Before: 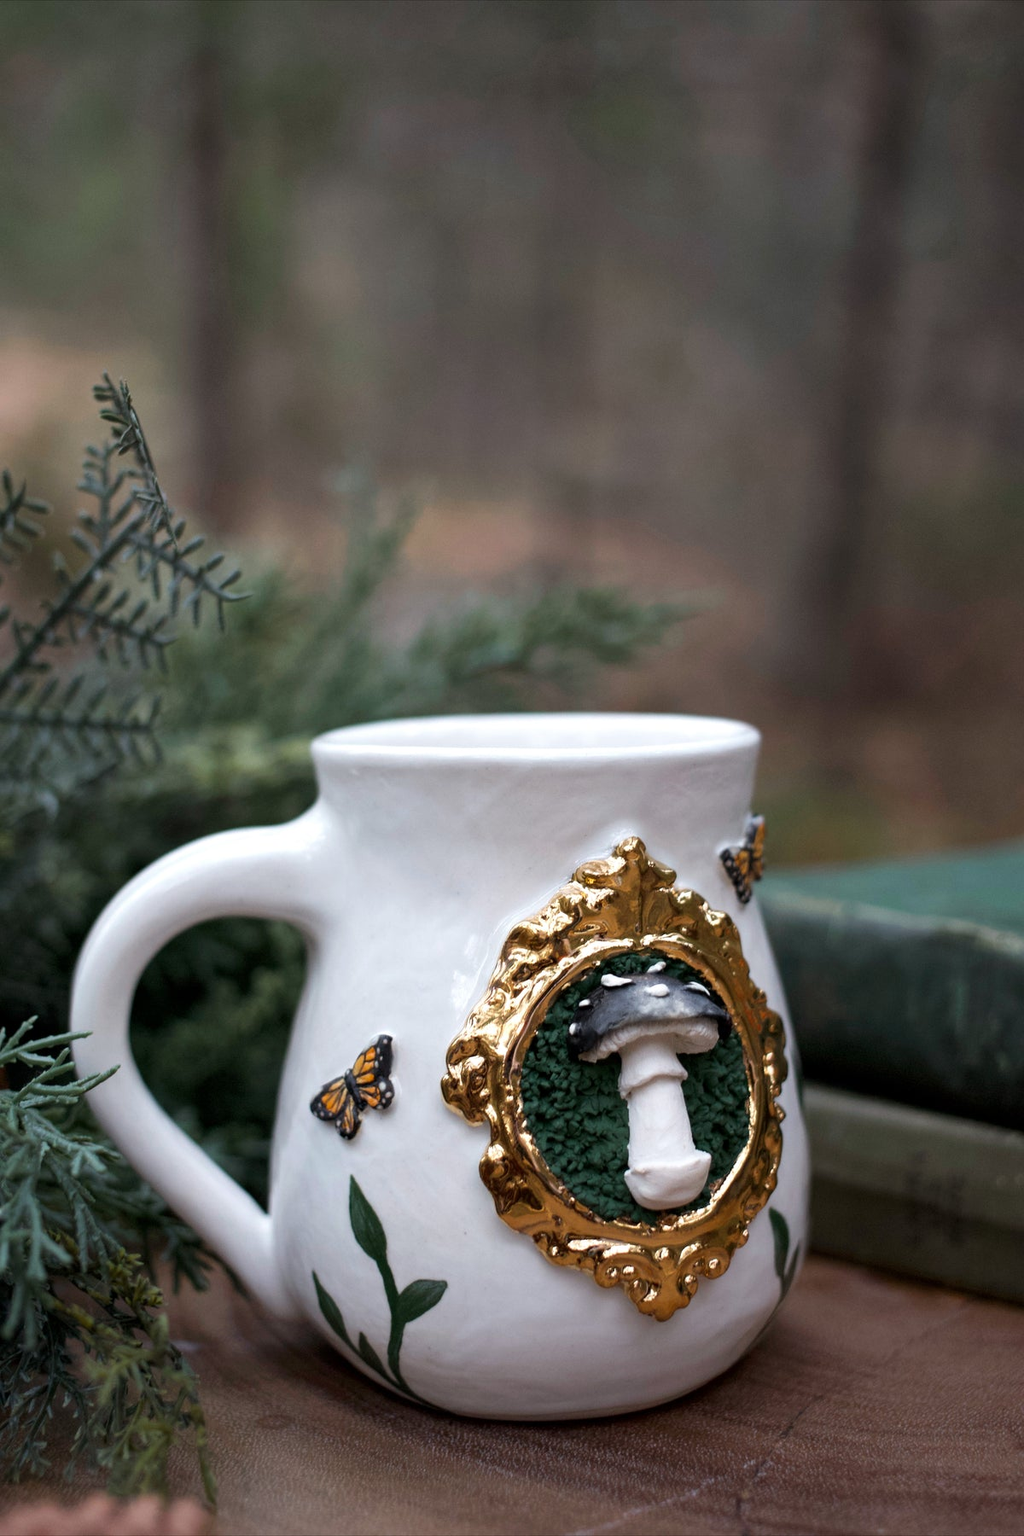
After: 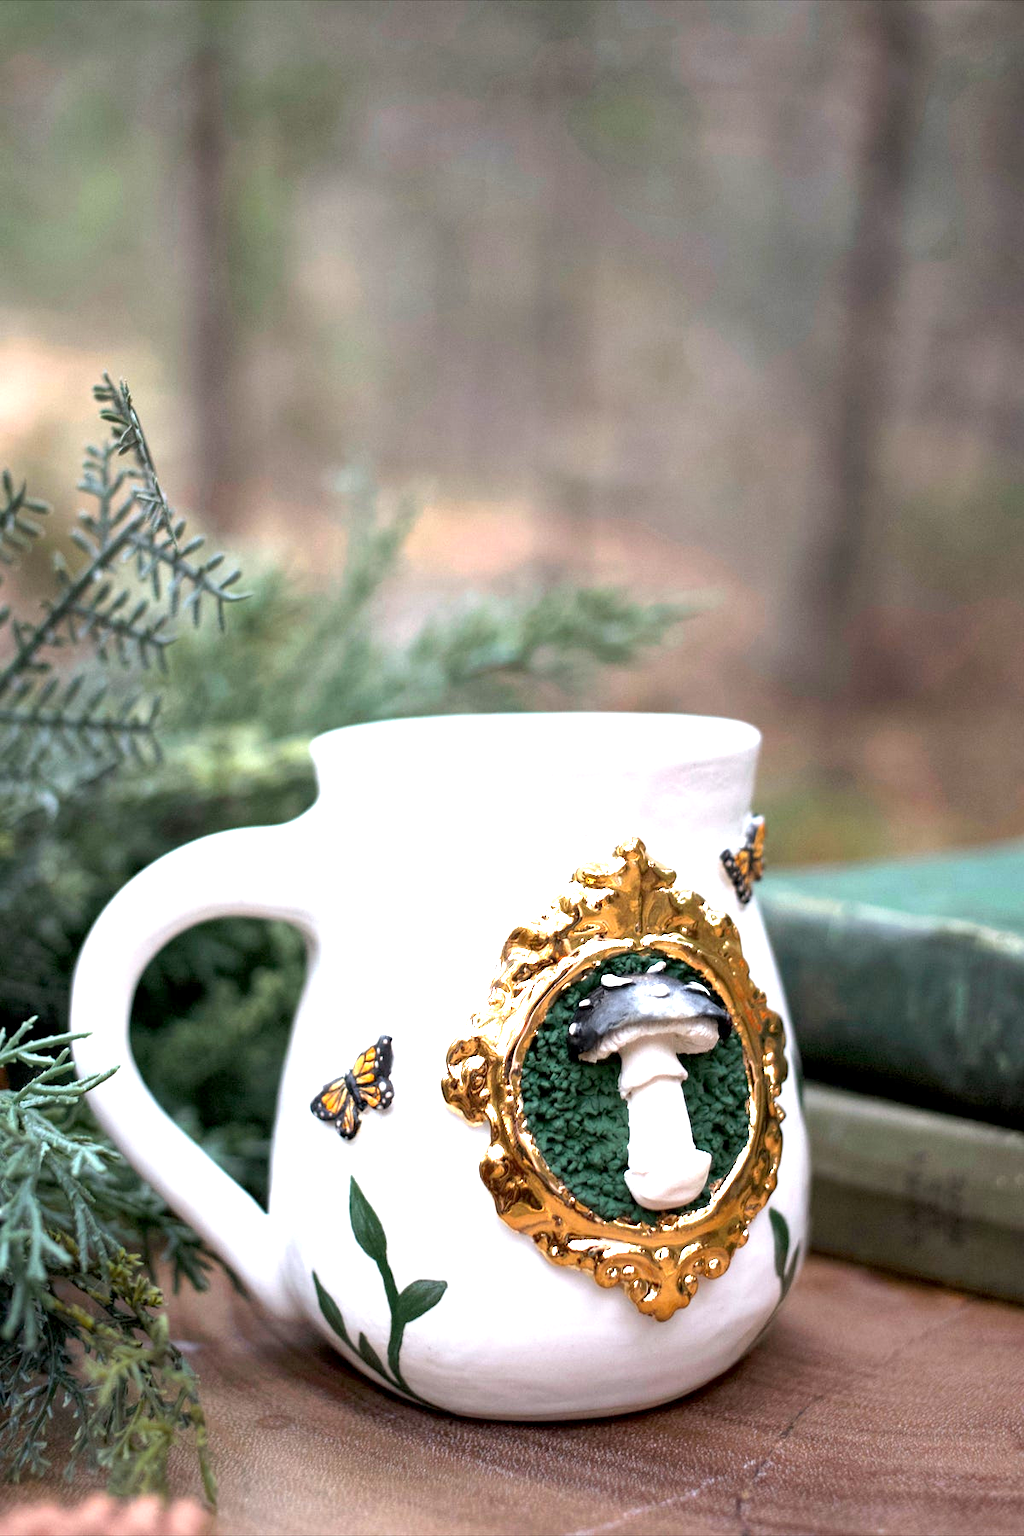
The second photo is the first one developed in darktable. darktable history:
exposure: black level correction 0.001, exposure 1.652 EV, compensate highlight preservation false
